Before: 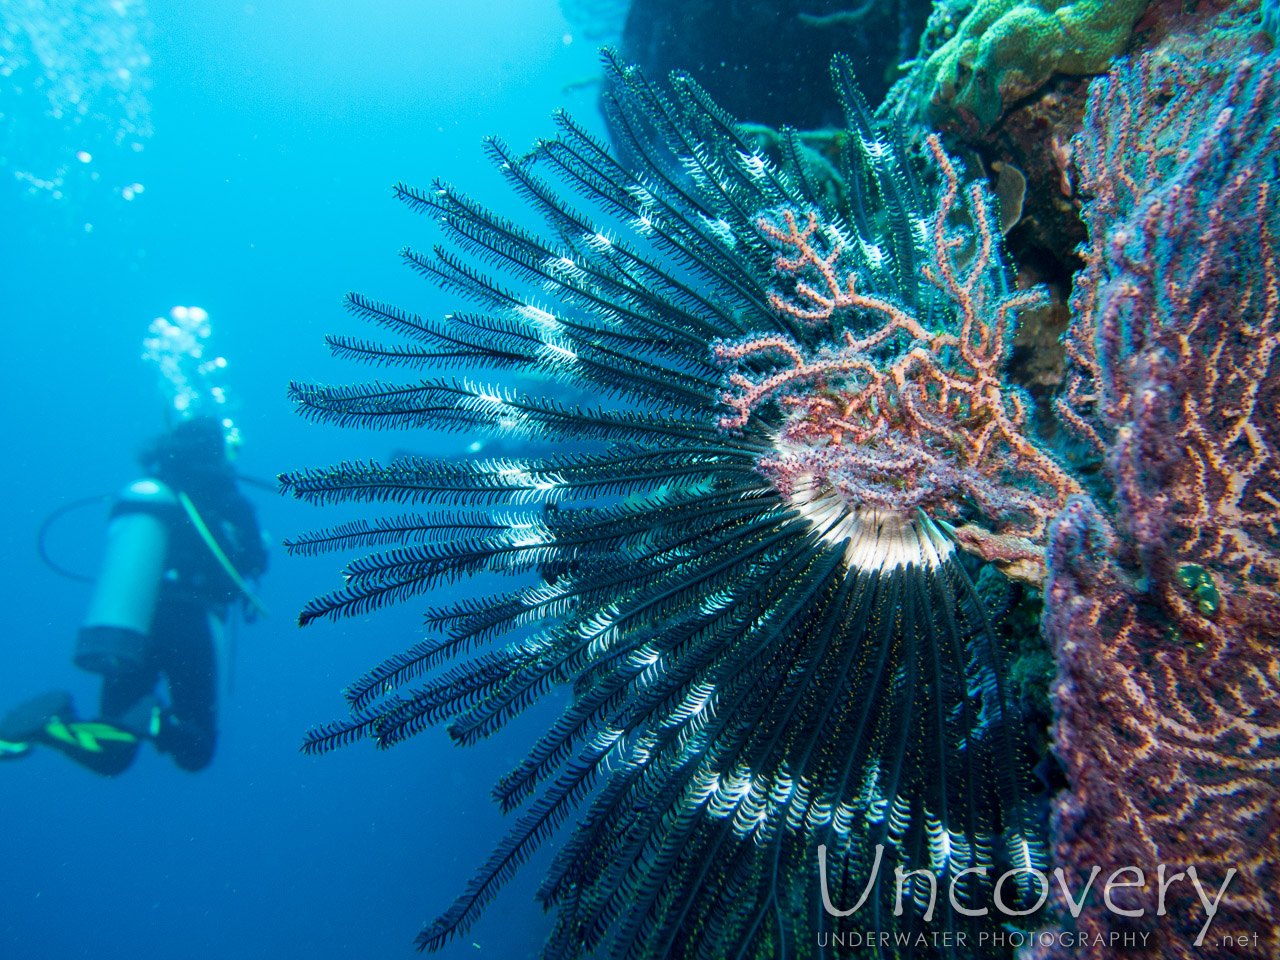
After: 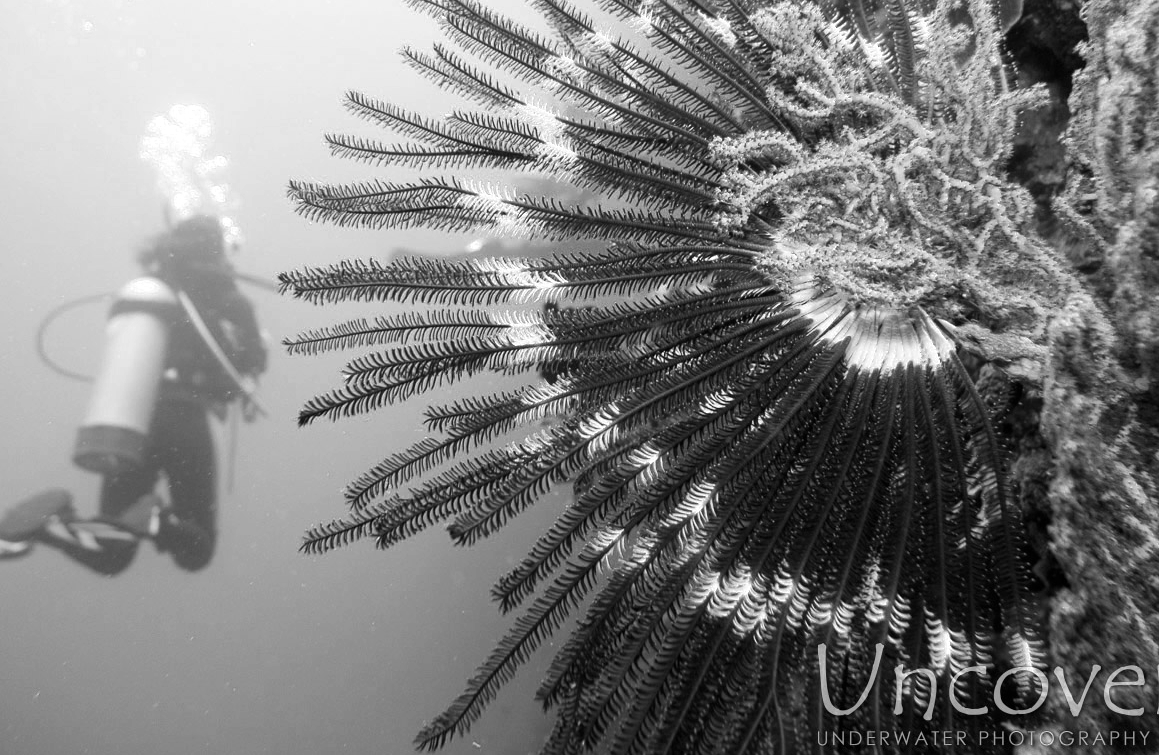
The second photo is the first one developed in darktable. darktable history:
crop: top 21.003%, right 9.422%, bottom 0.319%
exposure: exposure -0.045 EV, compensate highlight preservation false
color zones: curves: ch0 [(0, 0.613) (0.01, 0.613) (0.245, 0.448) (0.498, 0.529) (0.642, 0.665) (0.879, 0.777) (0.99, 0.613)]; ch1 [(0, 0) (0.143, 0) (0.286, 0) (0.429, 0) (0.571, 0) (0.714, 0) (0.857, 0)]
